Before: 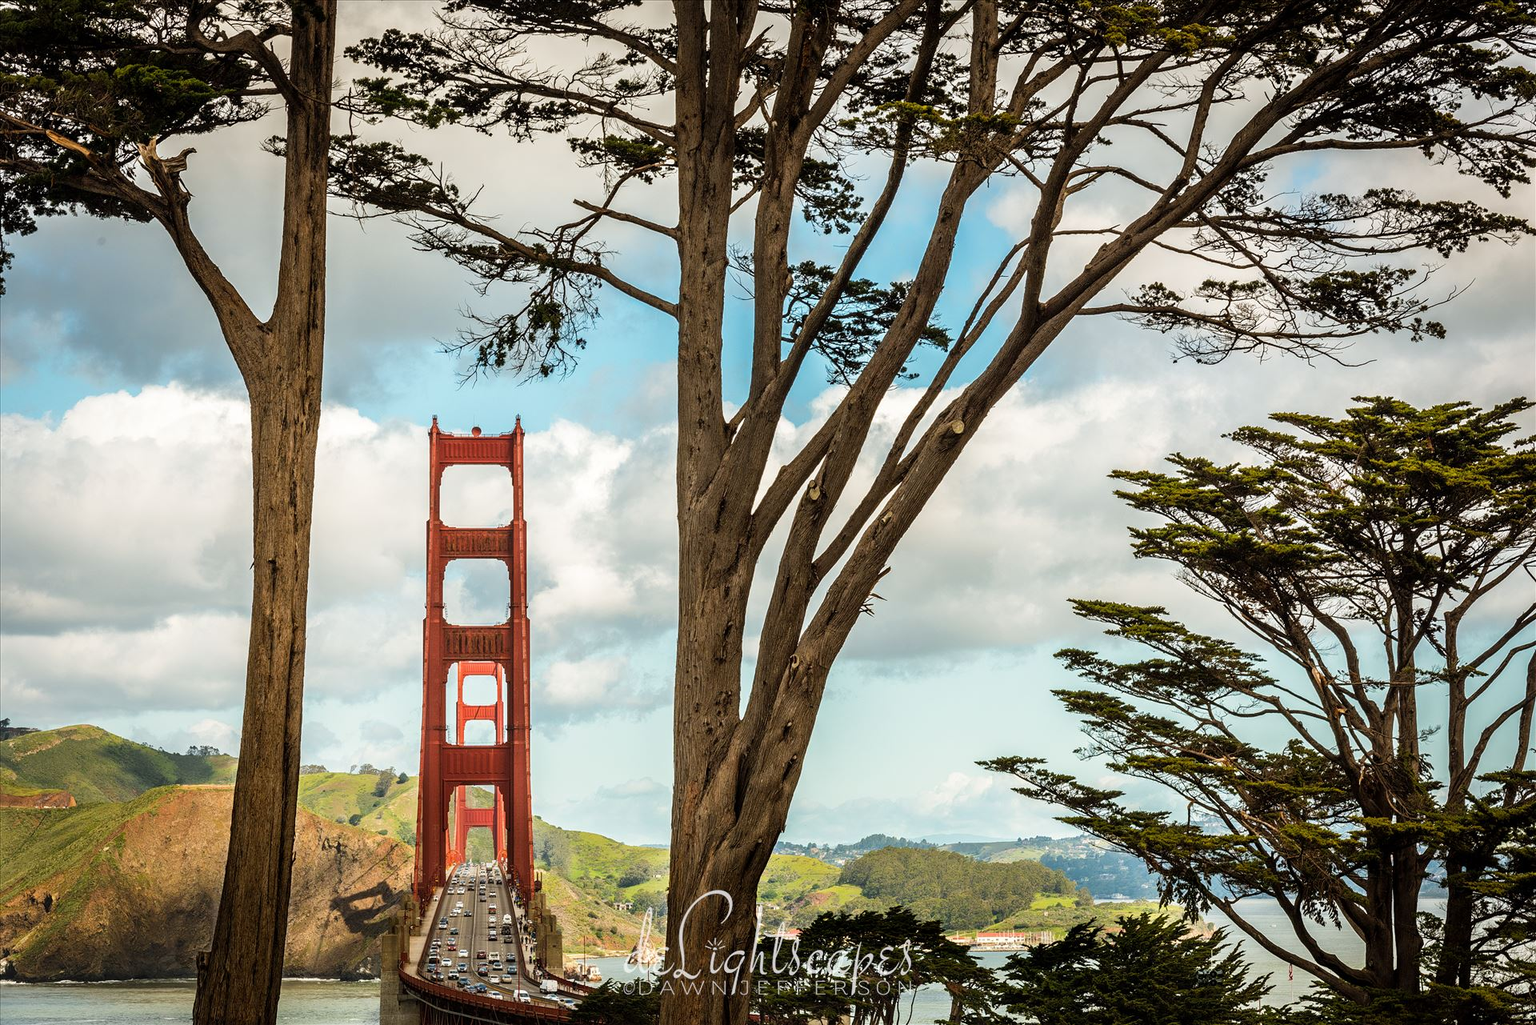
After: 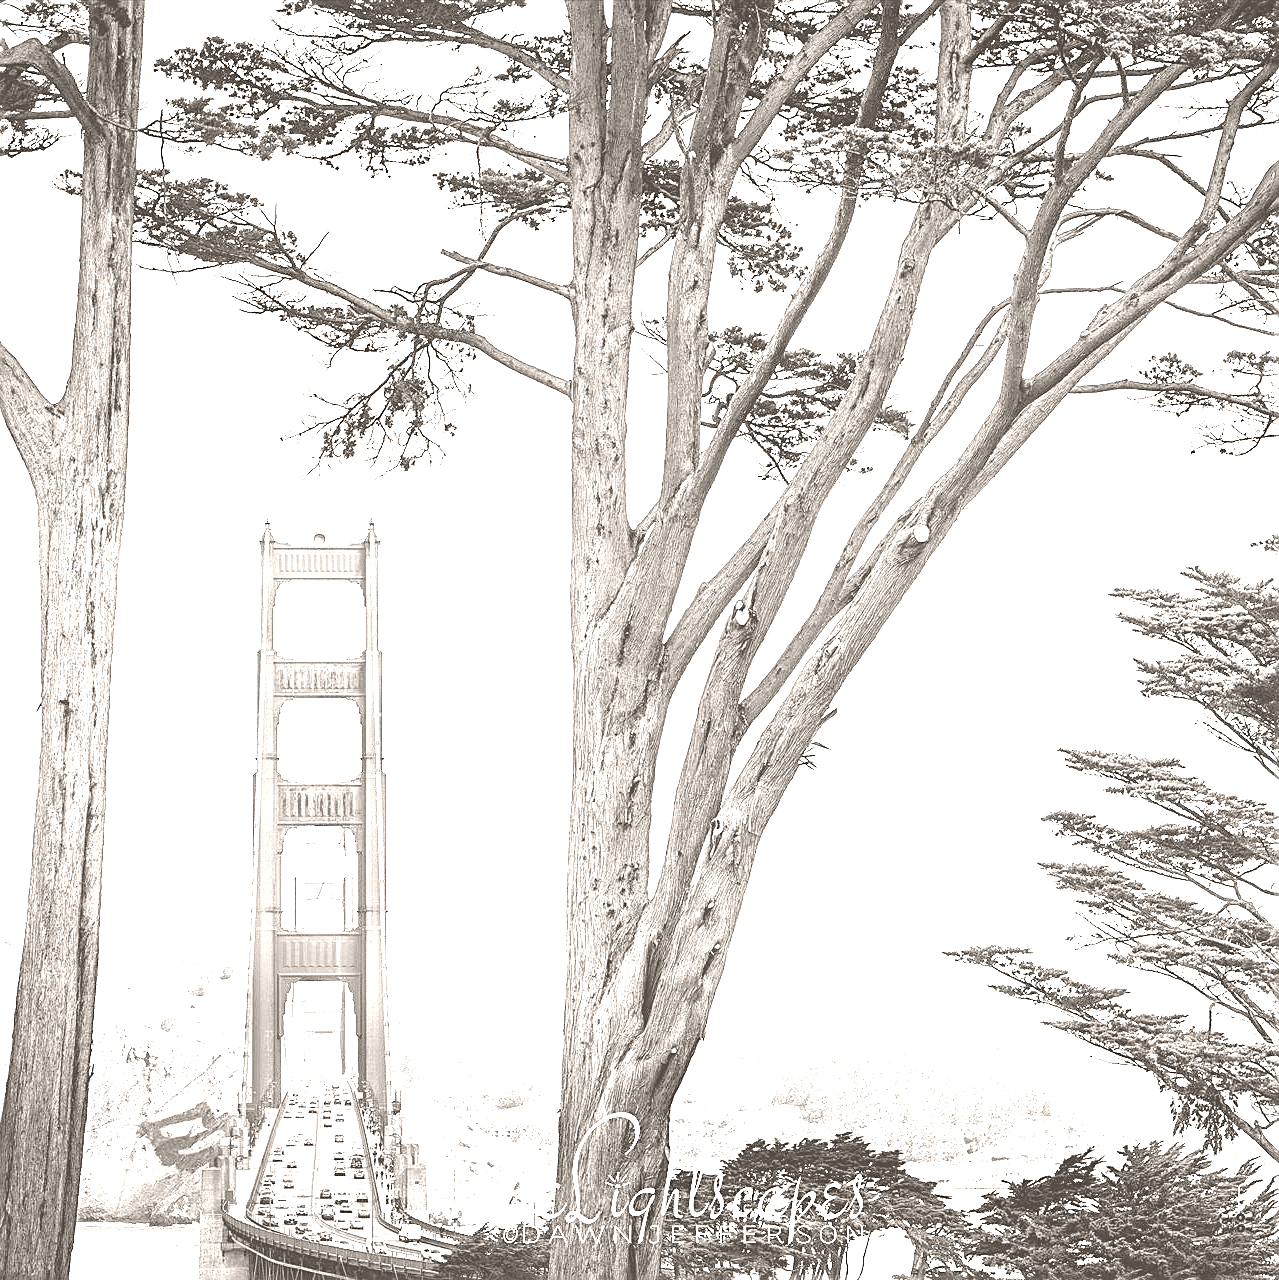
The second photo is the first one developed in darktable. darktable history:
crop and rotate: left 14.385%, right 18.948%
exposure: black level correction 0, exposure 1.9 EV, compensate highlight preservation false
sharpen: on, module defaults
colorize: hue 34.49°, saturation 35.33%, source mix 100%, lightness 55%, version 1
contrast equalizer: y [[0.5, 0.5, 0.468, 0.5, 0.5, 0.5], [0.5 ×6], [0.5 ×6], [0 ×6], [0 ×6]]
